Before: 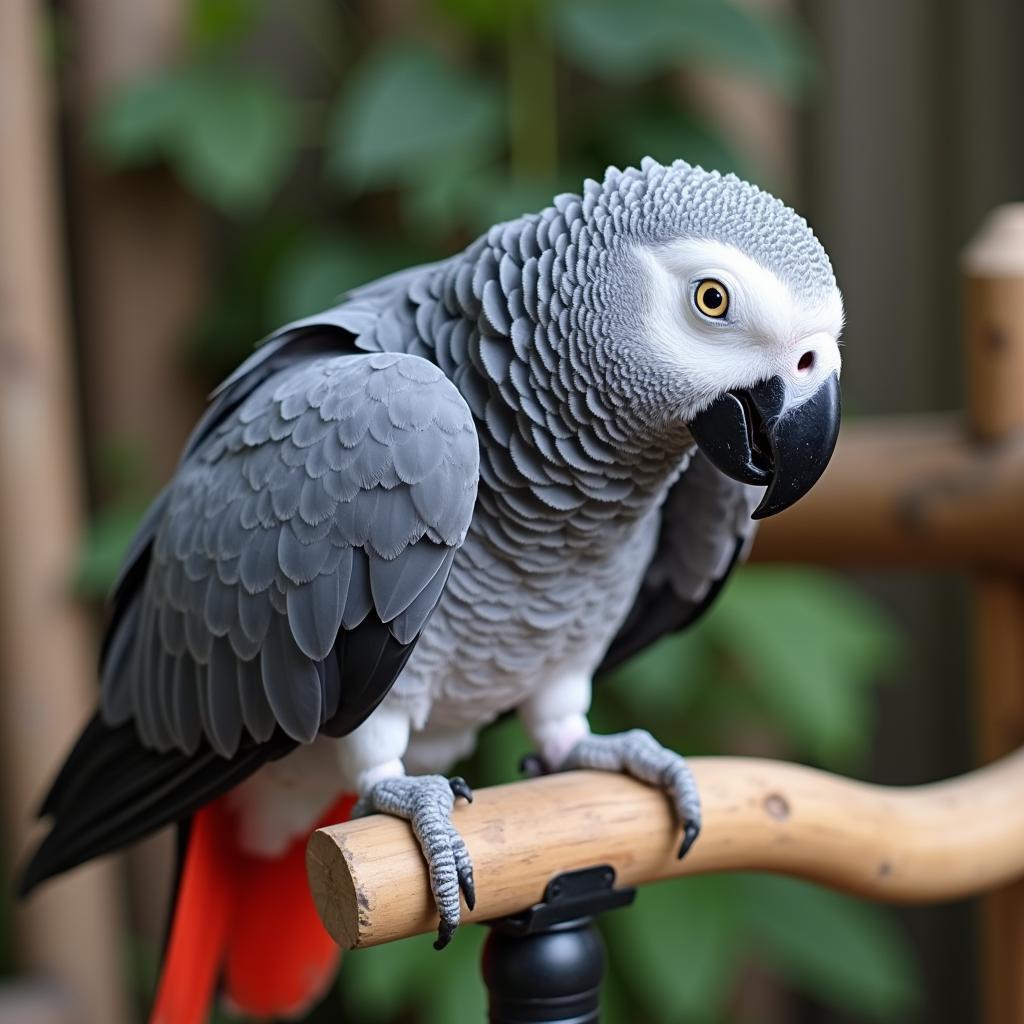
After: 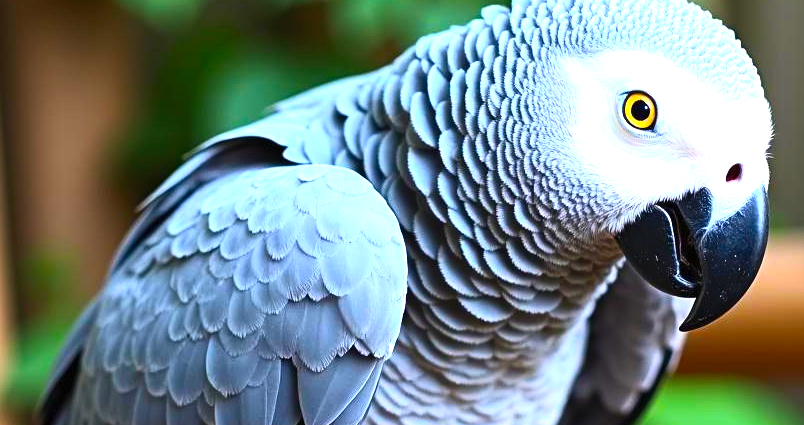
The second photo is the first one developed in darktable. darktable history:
exposure: exposure 0.766 EV, compensate highlight preservation false
crop: left 7.036%, top 18.398%, right 14.379%, bottom 40.043%
color balance rgb: perceptual brilliance grading › highlights 14.29%, perceptual brilliance grading › mid-tones -5.92%, perceptual brilliance grading › shadows -26.83%, global vibrance 31.18%
contrast brightness saturation: contrast 0.2, brightness 0.2, saturation 0.8
